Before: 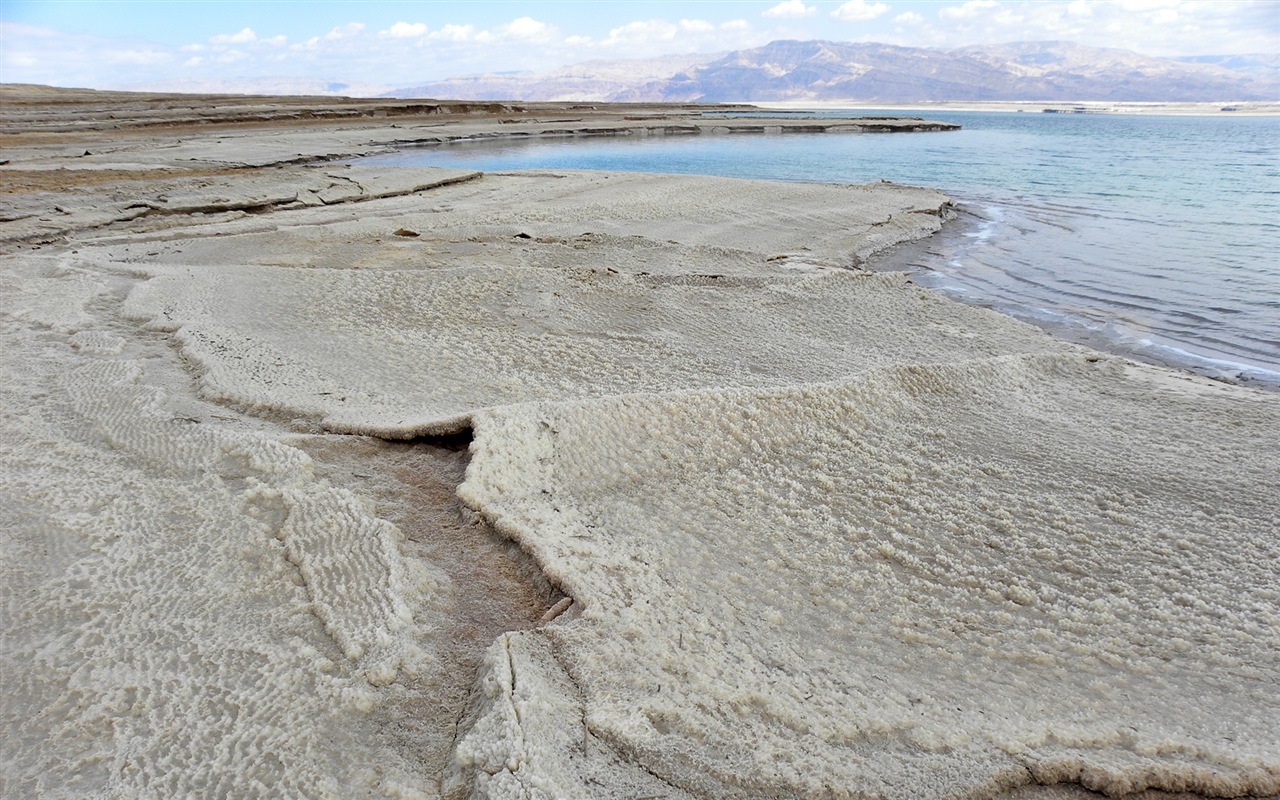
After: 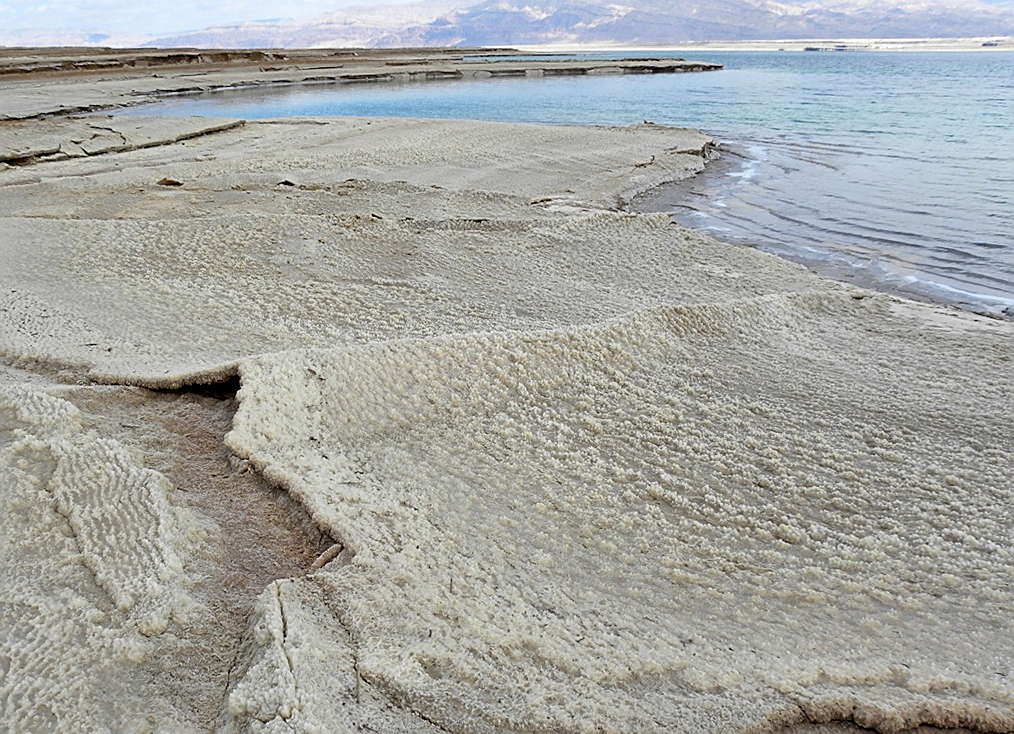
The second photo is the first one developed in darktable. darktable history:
crop and rotate: left 17.959%, top 5.771%, right 1.742%
sharpen: on, module defaults
rotate and perspective: rotation -1°, crop left 0.011, crop right 0.989, crop top 0.025, crop bottom 0.975
